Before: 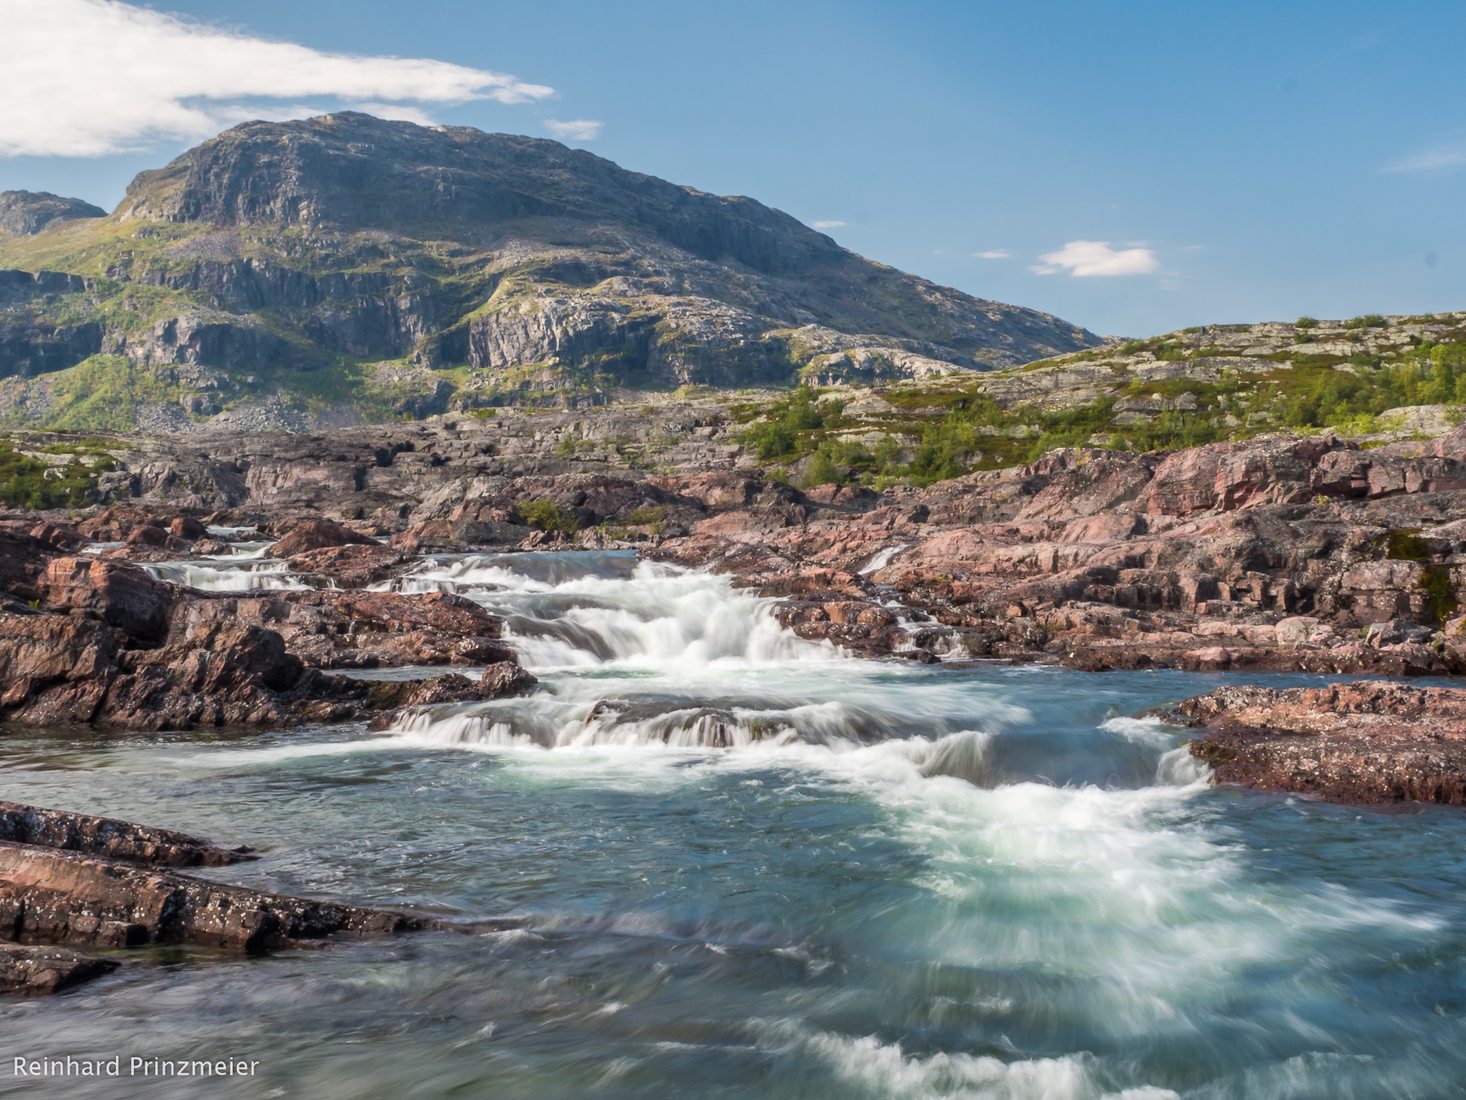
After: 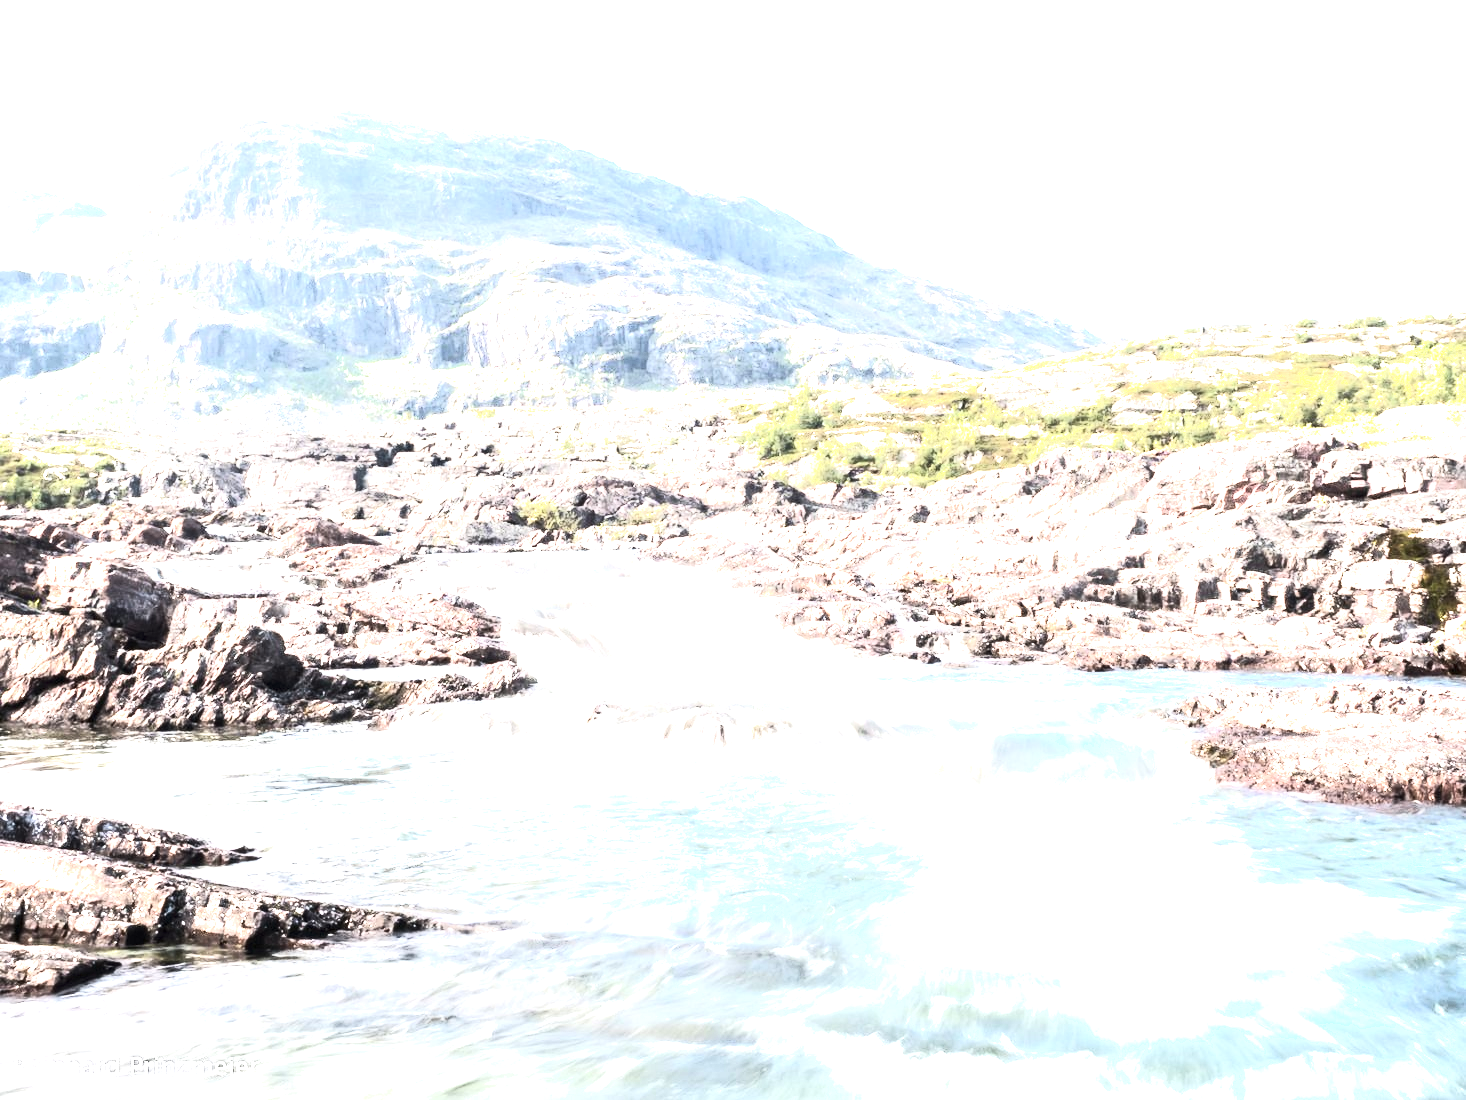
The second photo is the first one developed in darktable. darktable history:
shadows and highlights: shadows 0.035, highlights 40.2
contrast brightness saturation: contrast 0.1, saturation -0.374
tone equalizer: -8 EV -0.716 EV, -7 EV -0.701 EV, -6 EV -0.621 EV, -5 EV -0.385 EV, -3 EV 0.371 EV, -2 EV 0.6 EV, -1 EV 0.699 EV, +0 EV 0.745 EV, edges refinement/feathering 500, mask exposure compensation -1.57 EV, preserve details no
exposure: black level correction 0, exposure 2.39 EV, compensate highlight preservation false
